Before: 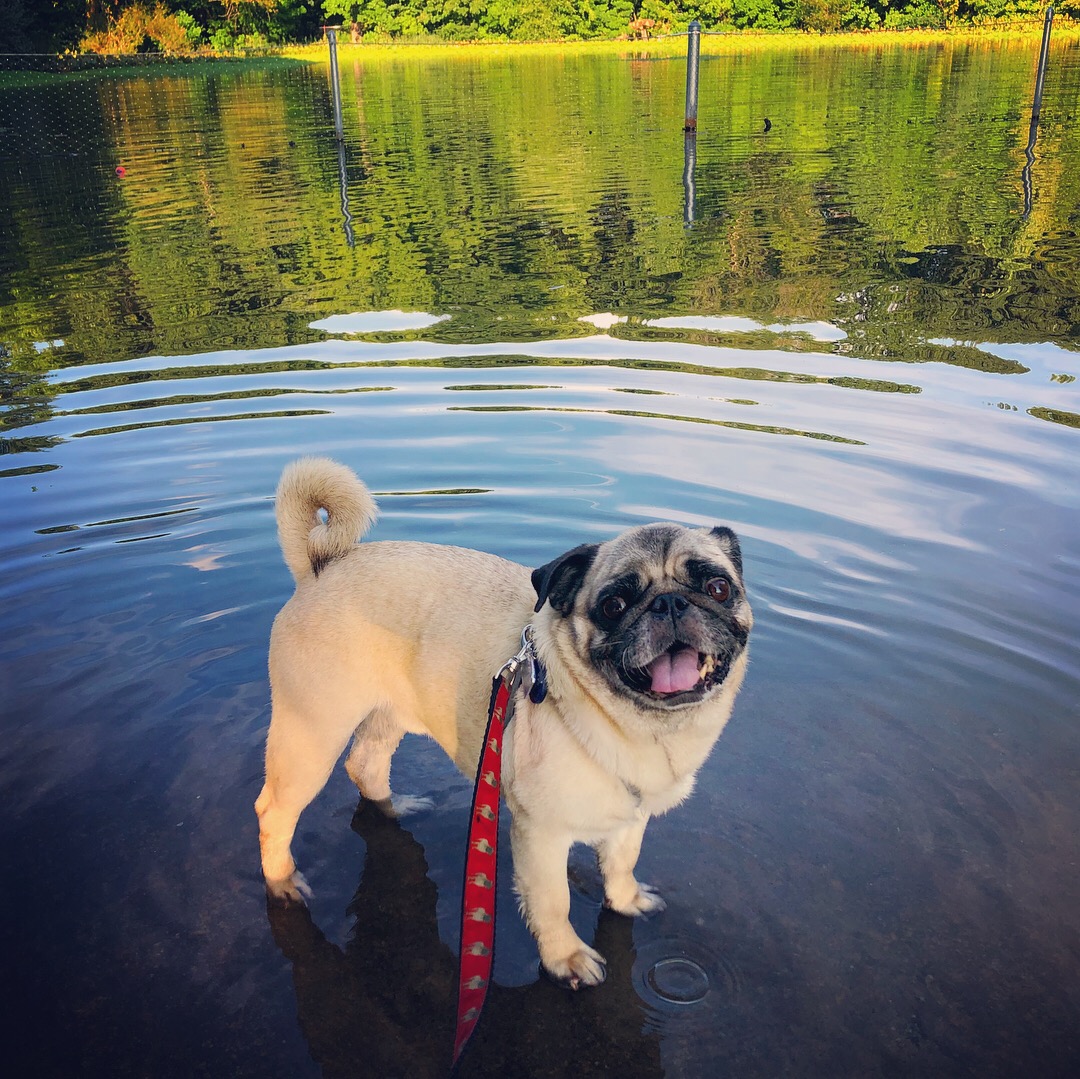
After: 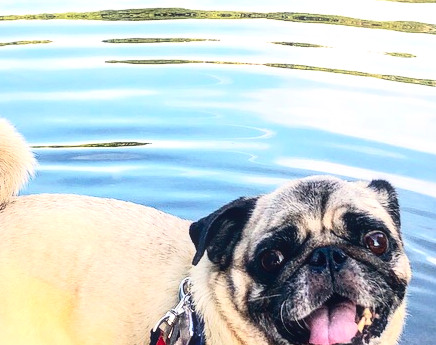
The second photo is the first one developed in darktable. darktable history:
local contrast: on, module defaults
exposure: exposure 0.74 EV, compensate highlight preservation false
haze removal: strength -0.09, distance 0.358, compatibility mode true, adaptive false
contrast brightness saturation: contrast 0.32, brightness -0.08, saturation 0.17
crop: left 31.751%, top 32.172%, right 27.8%, bottom 35.83%
